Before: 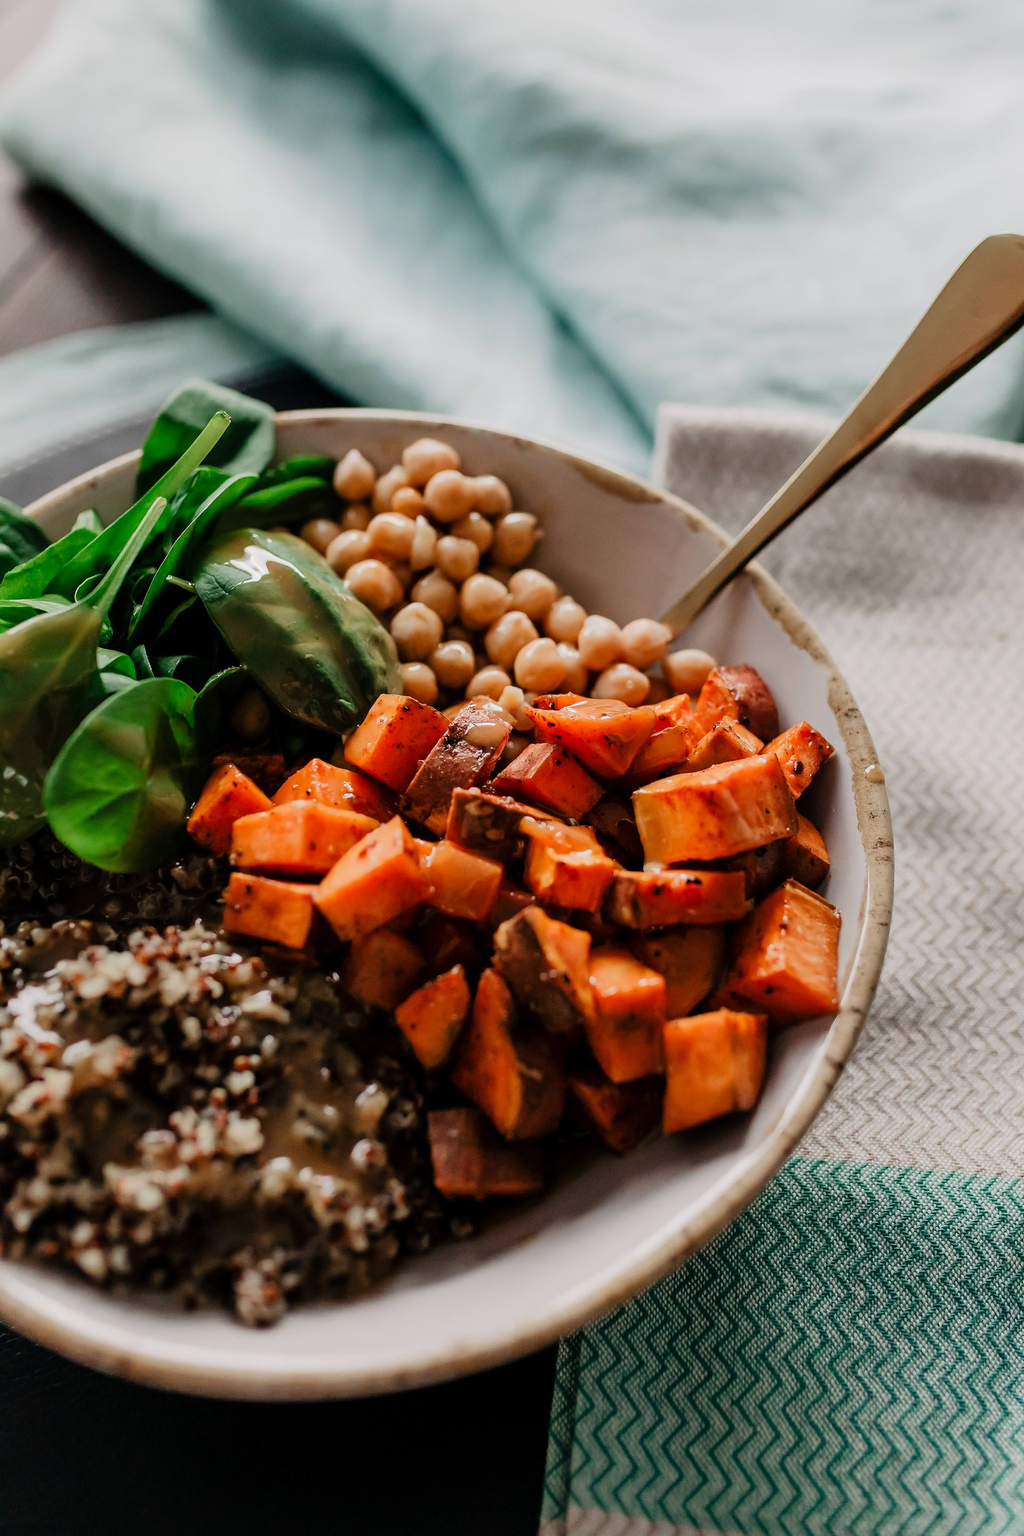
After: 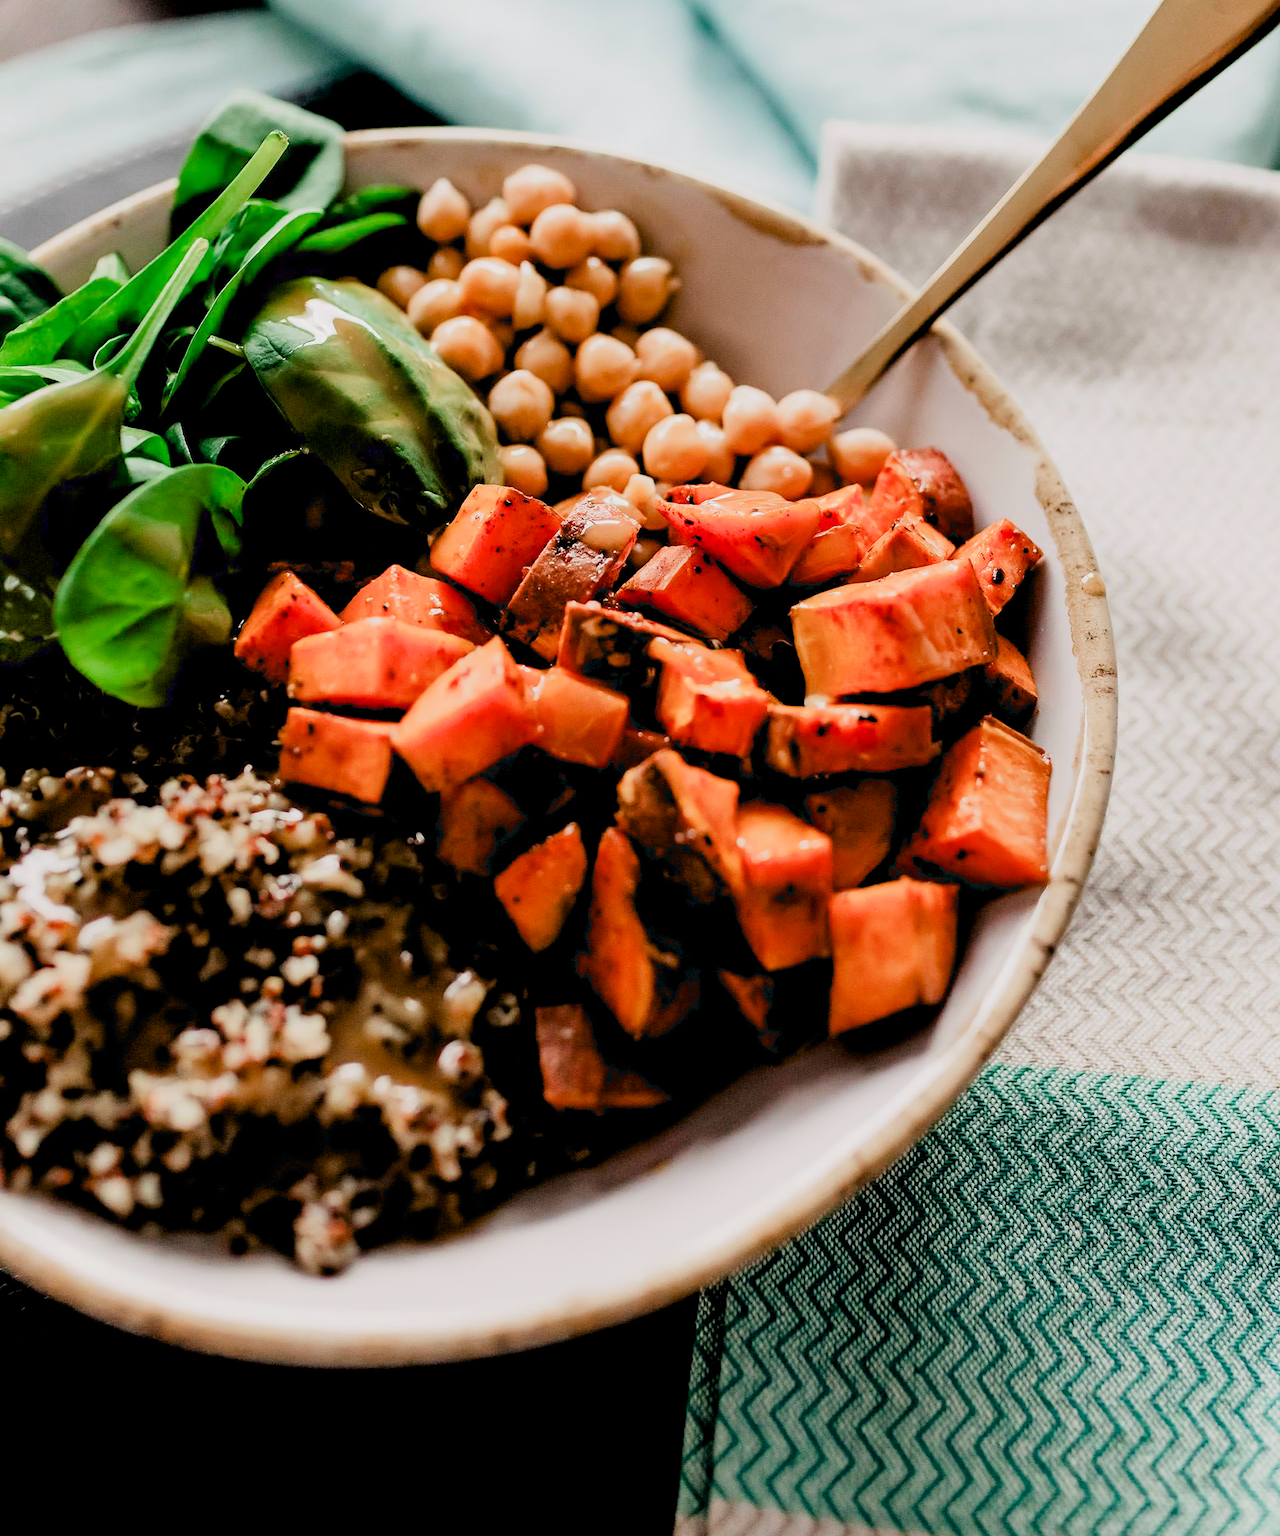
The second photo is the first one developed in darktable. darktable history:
exposure: black level correction 0.008, exposure 0.979 EV, compensate highlight preservation false
crop and rotate: top 19.998%
filmic rgb: black relative exposure -7.65 EV, white relative exposure 4.56 EV, hardness 3.61
